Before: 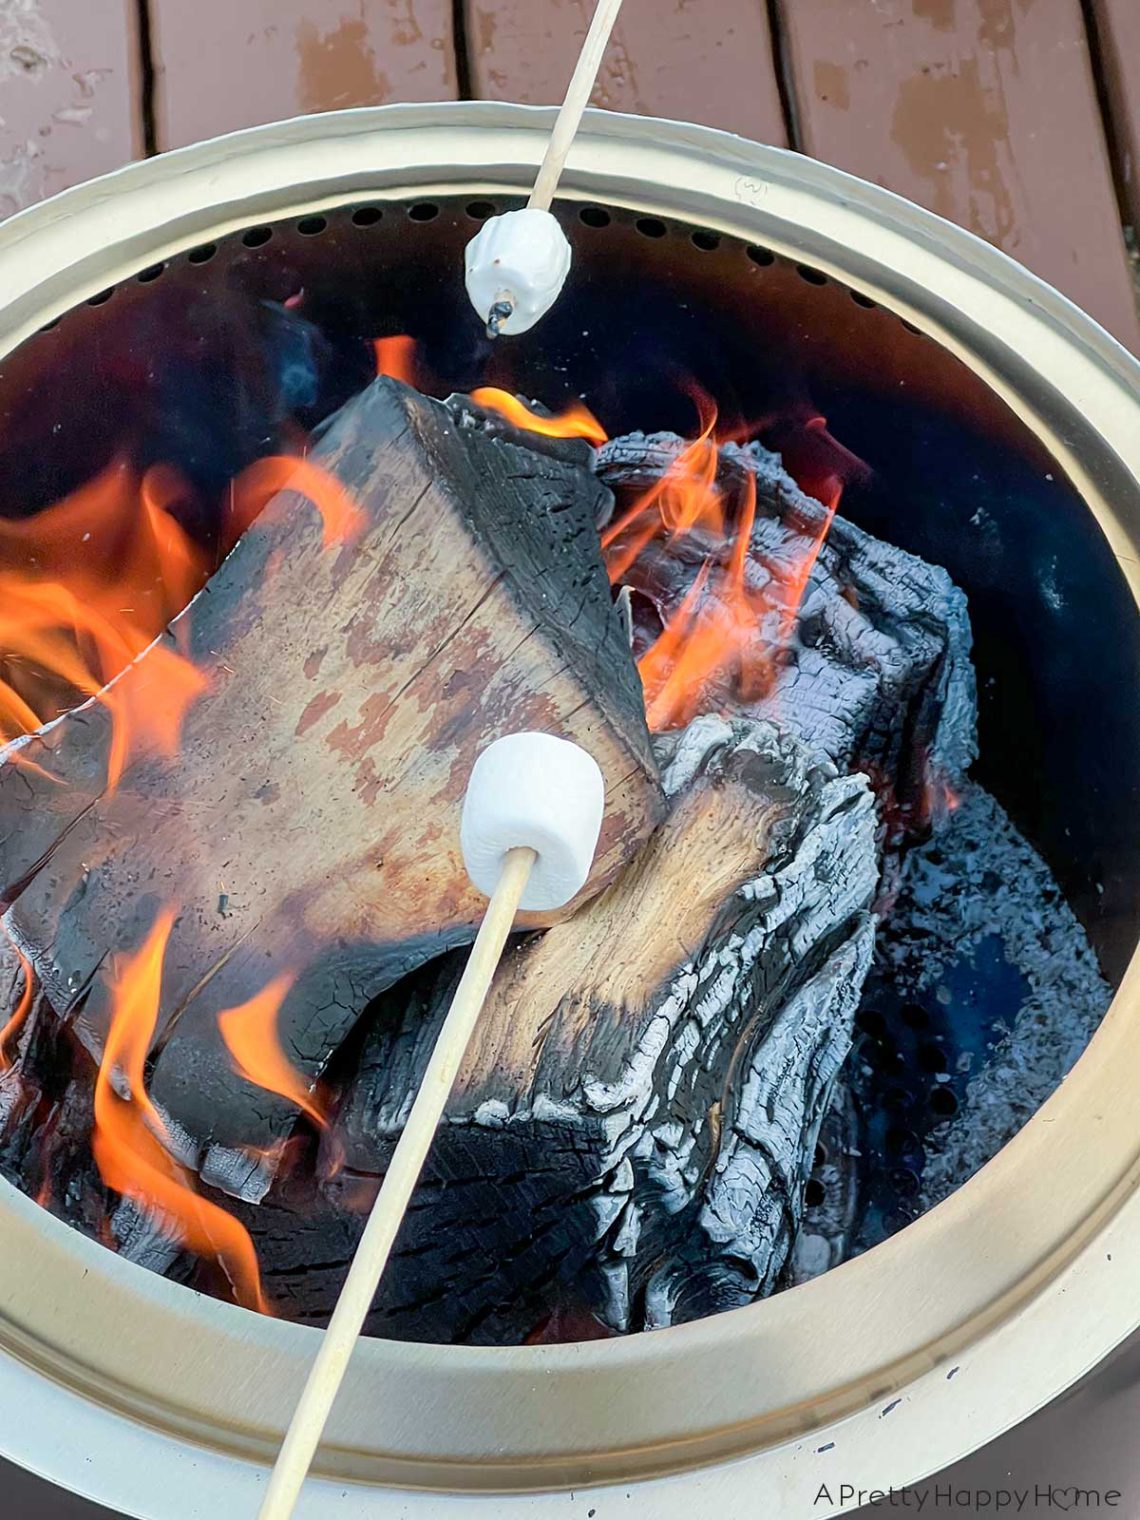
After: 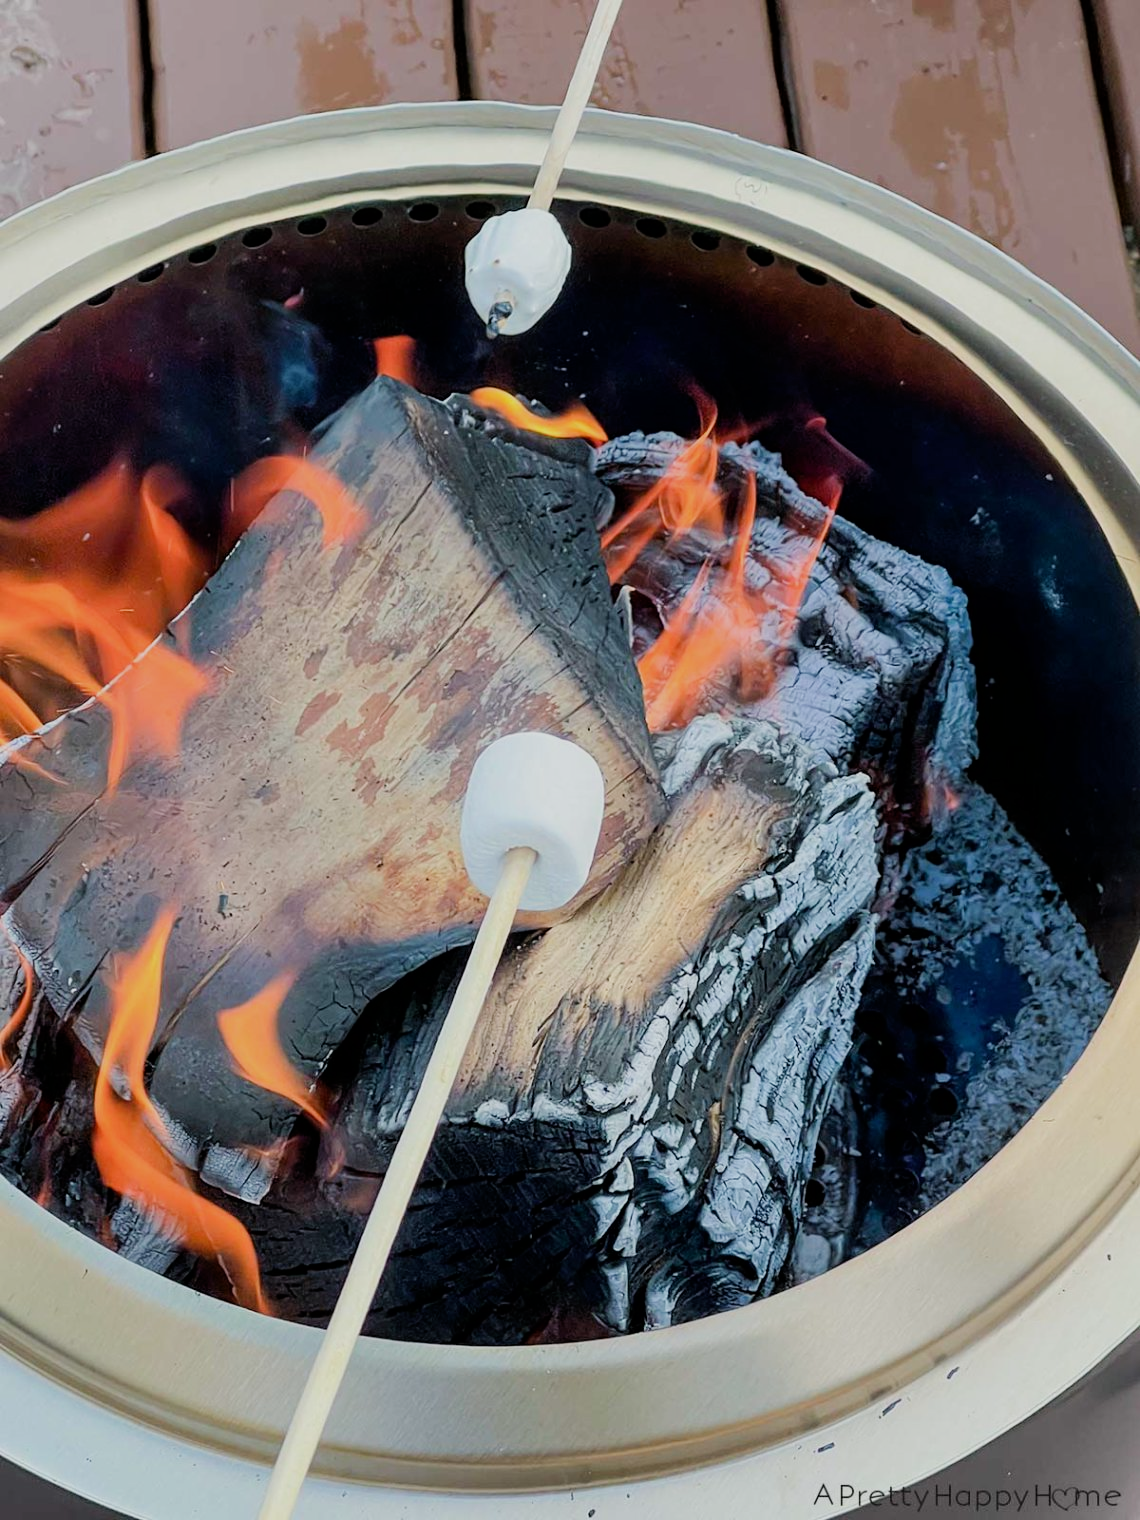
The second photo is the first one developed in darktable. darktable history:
tone equalizer: edges refinement/feathering 500, mask exposure compensation -1.57 EV, preserve details no
filmic rgb: black relative exposure -7.99 EV, white relative exposure 4.02 EV, threshold 5.97 EV, hardness 4.18, enable highlight reconstruction true
